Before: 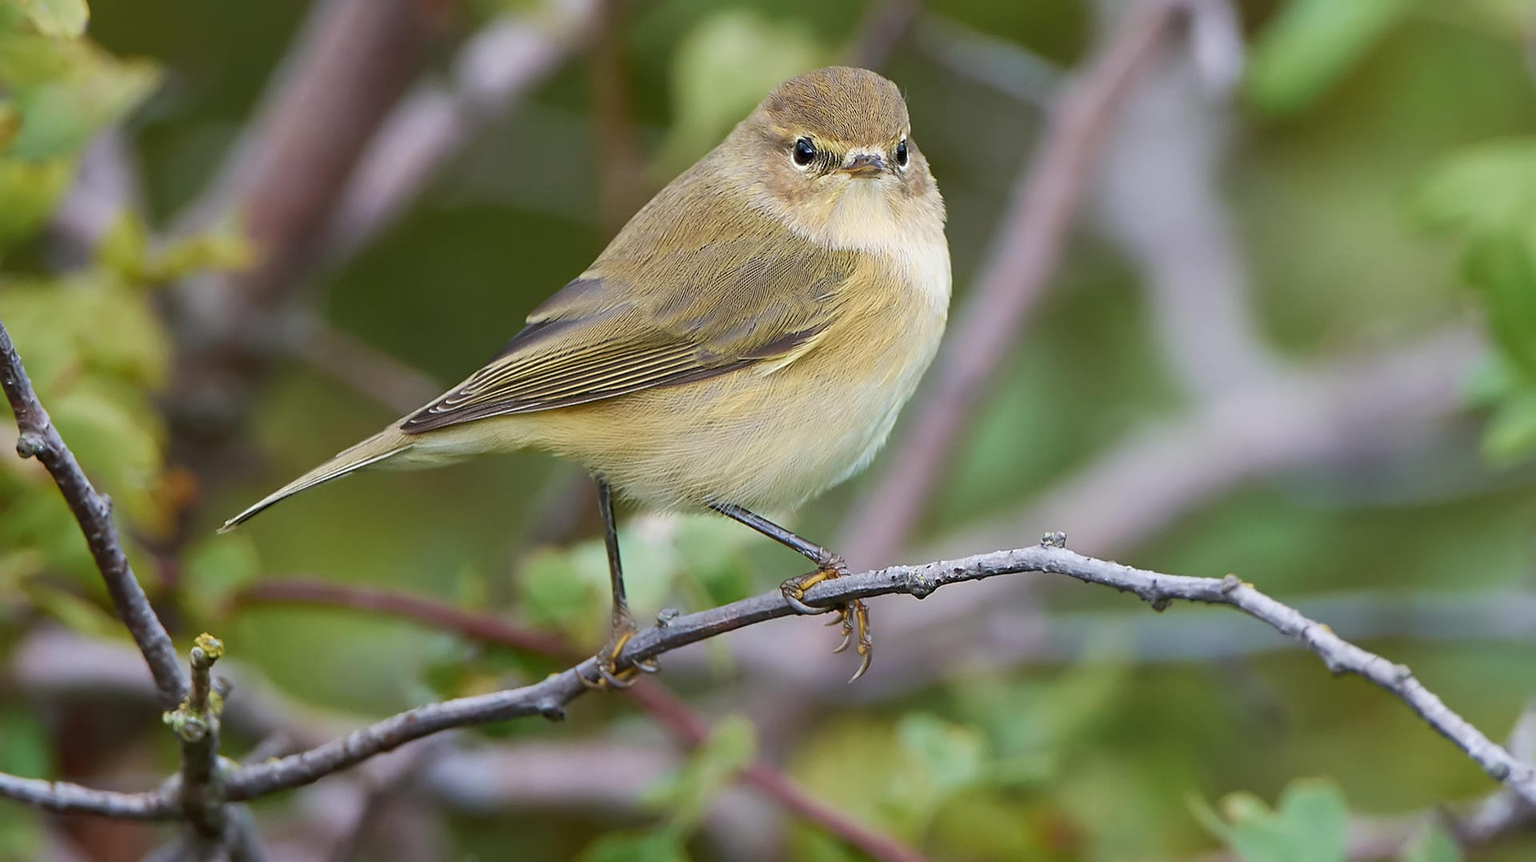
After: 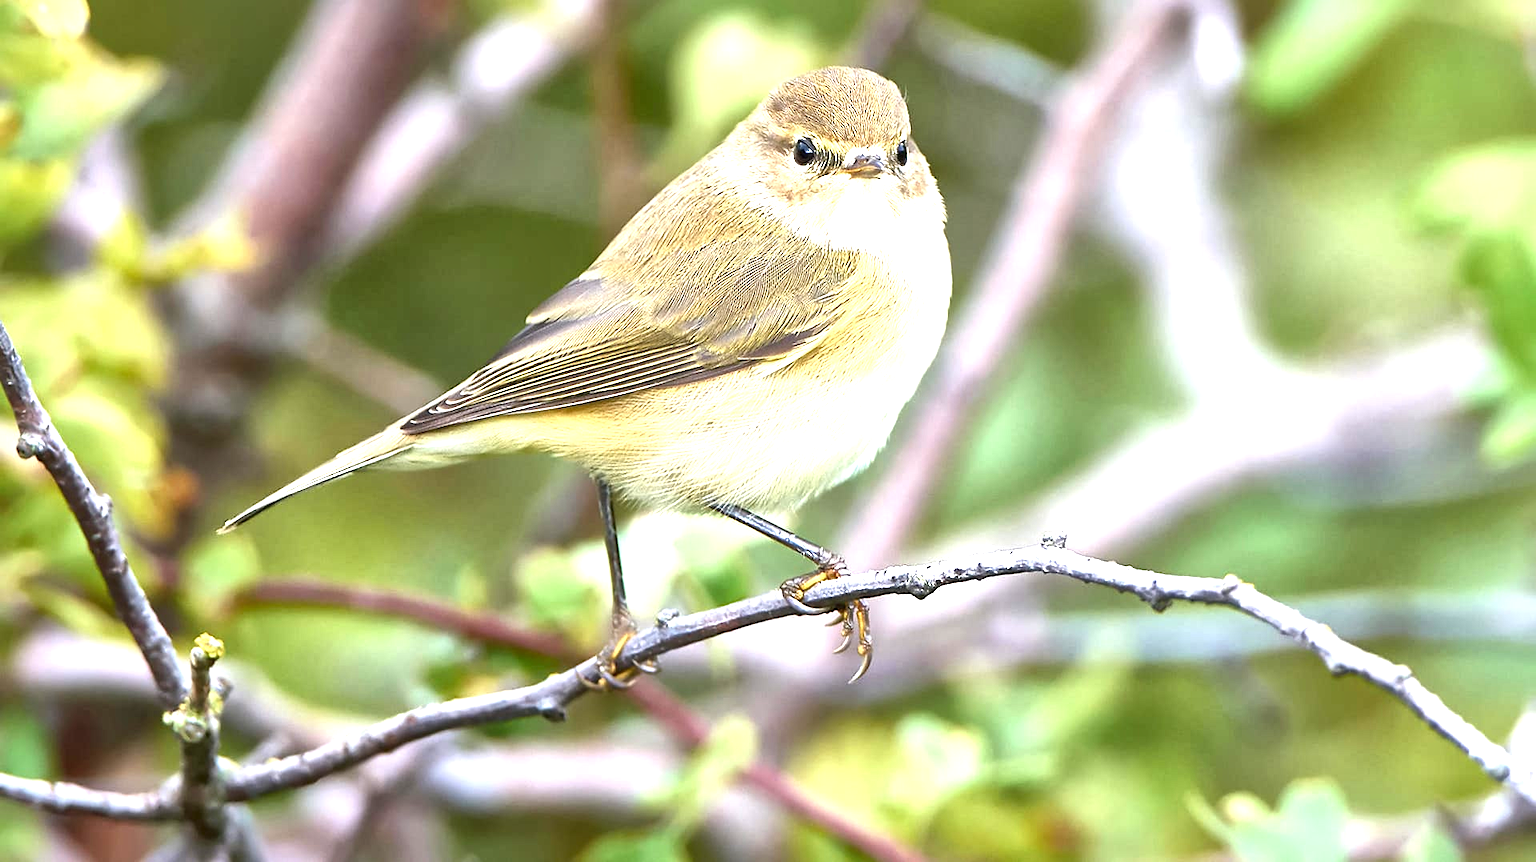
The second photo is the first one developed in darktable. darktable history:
exposure: black level correction 0, exposure 1.472 EV, compensate exposure bias true, compensate highlight preservation false
local contrast: mode bilateral grid, contrast 20, coarseness 50, detail 171%, midtone range 0.2
